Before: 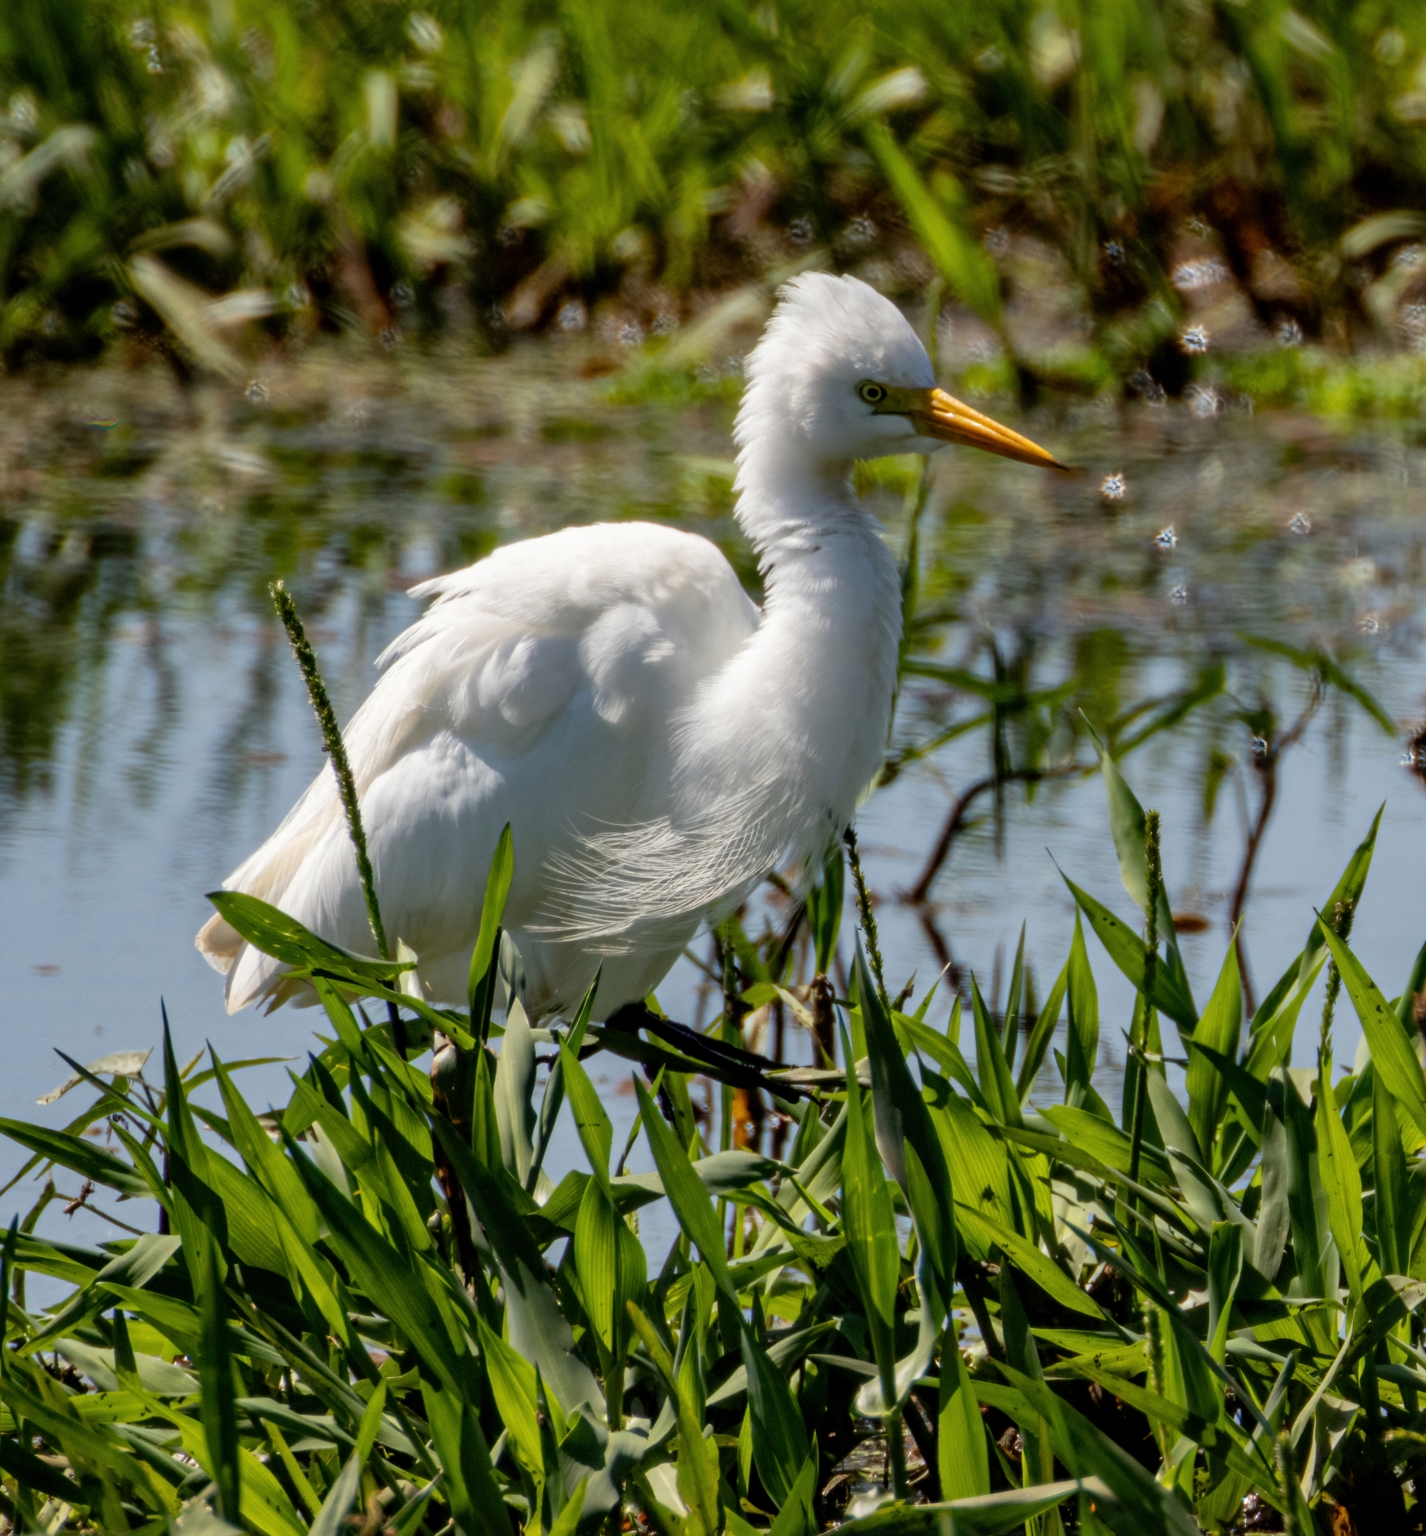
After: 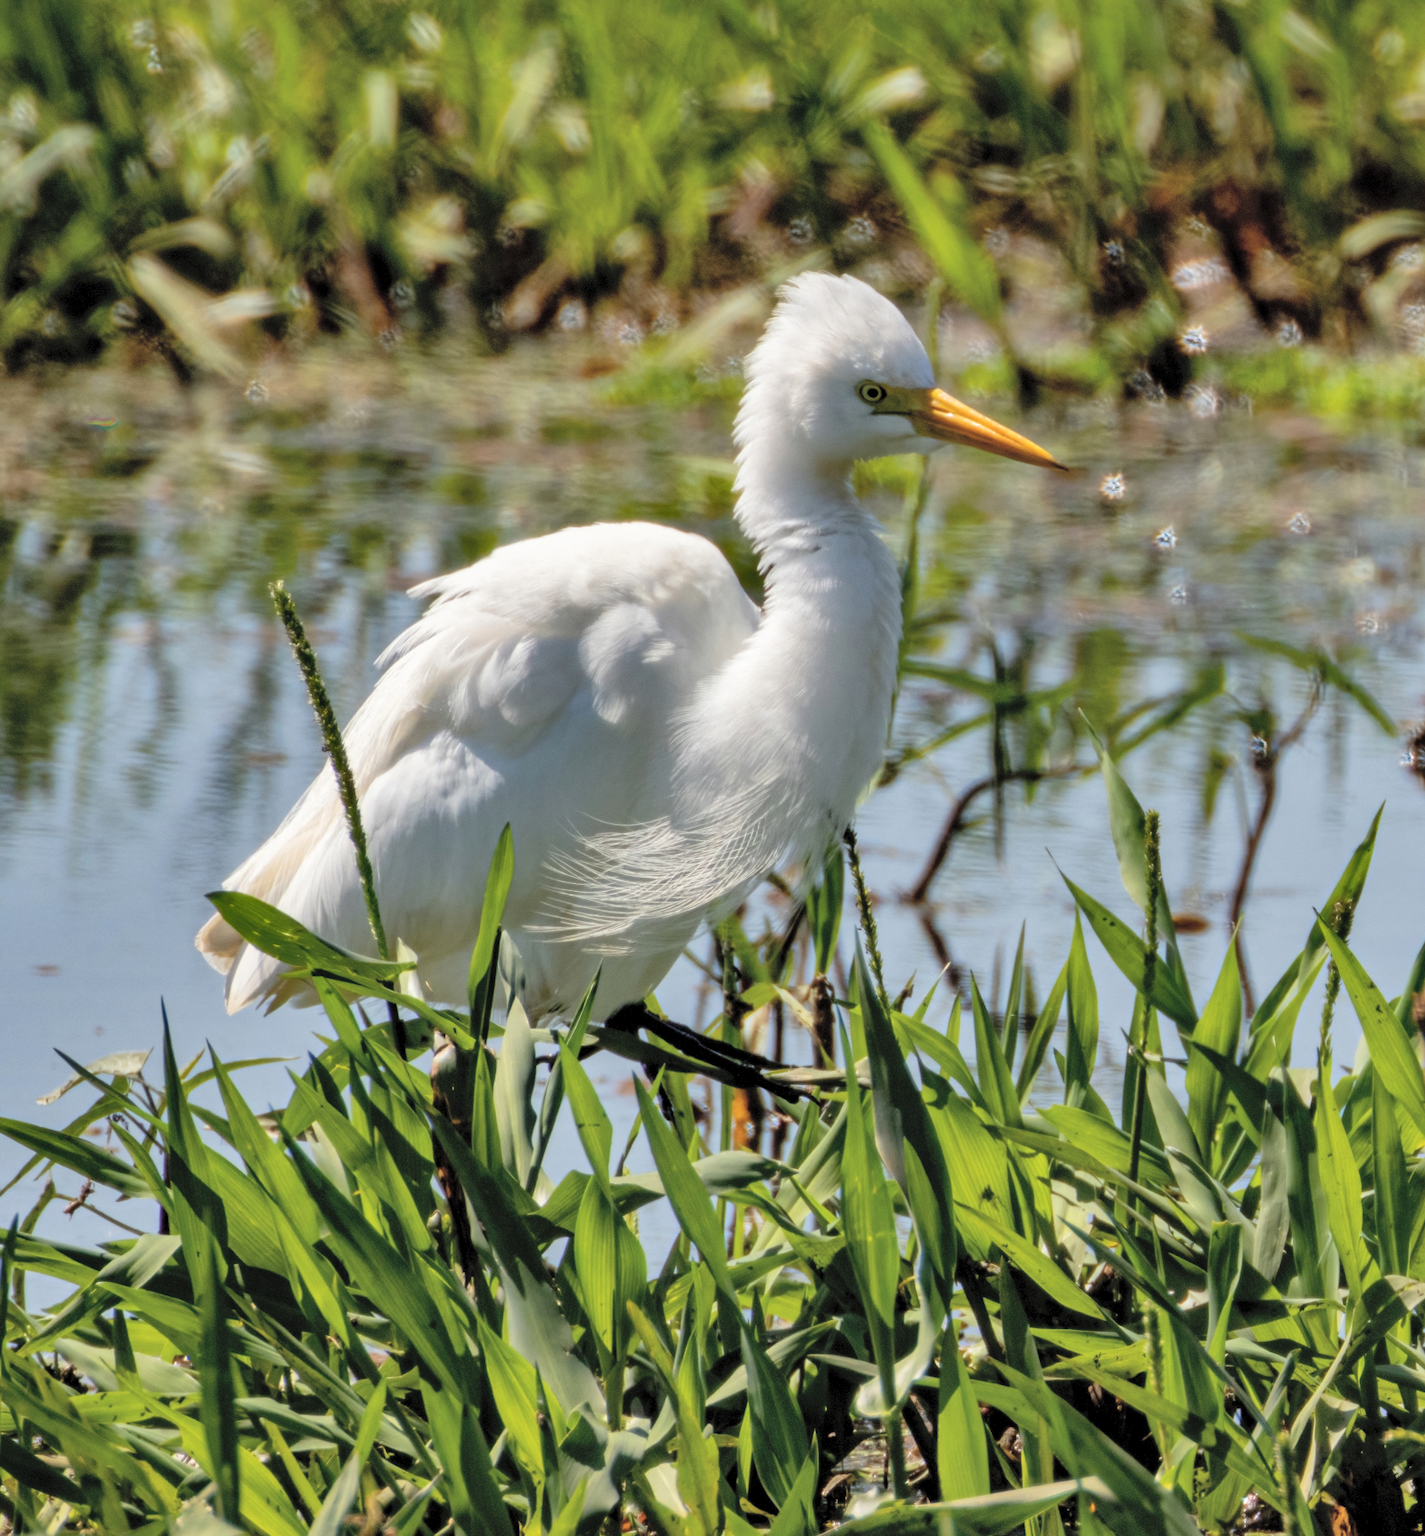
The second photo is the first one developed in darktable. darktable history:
contrast brightness saturation: brightness 0.275
shadows and highlights: radius 100.71, shadows 50.63, highlights -63.86, soften with gaussian
